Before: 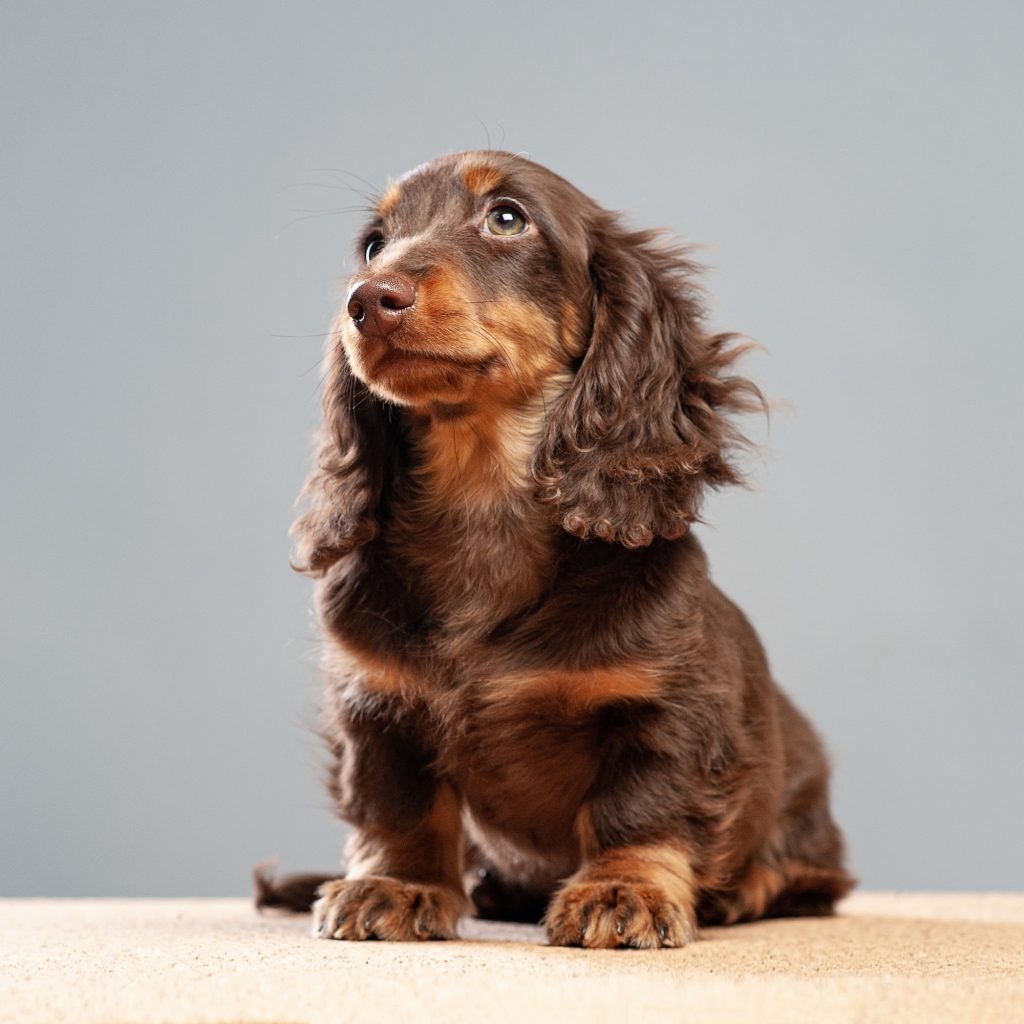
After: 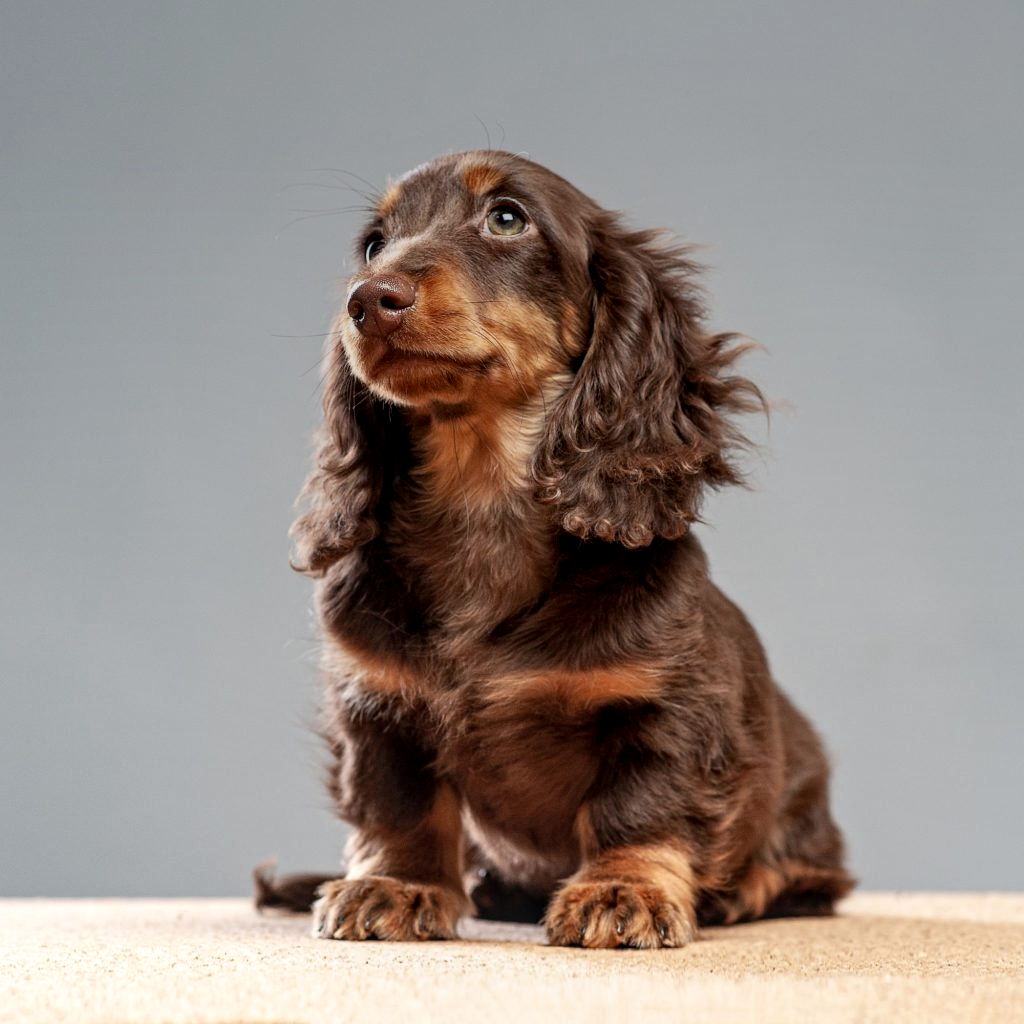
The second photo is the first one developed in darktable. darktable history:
local contrast: detail 130%
graduated density: on, module defaults
color balance: contrast -0.5%
